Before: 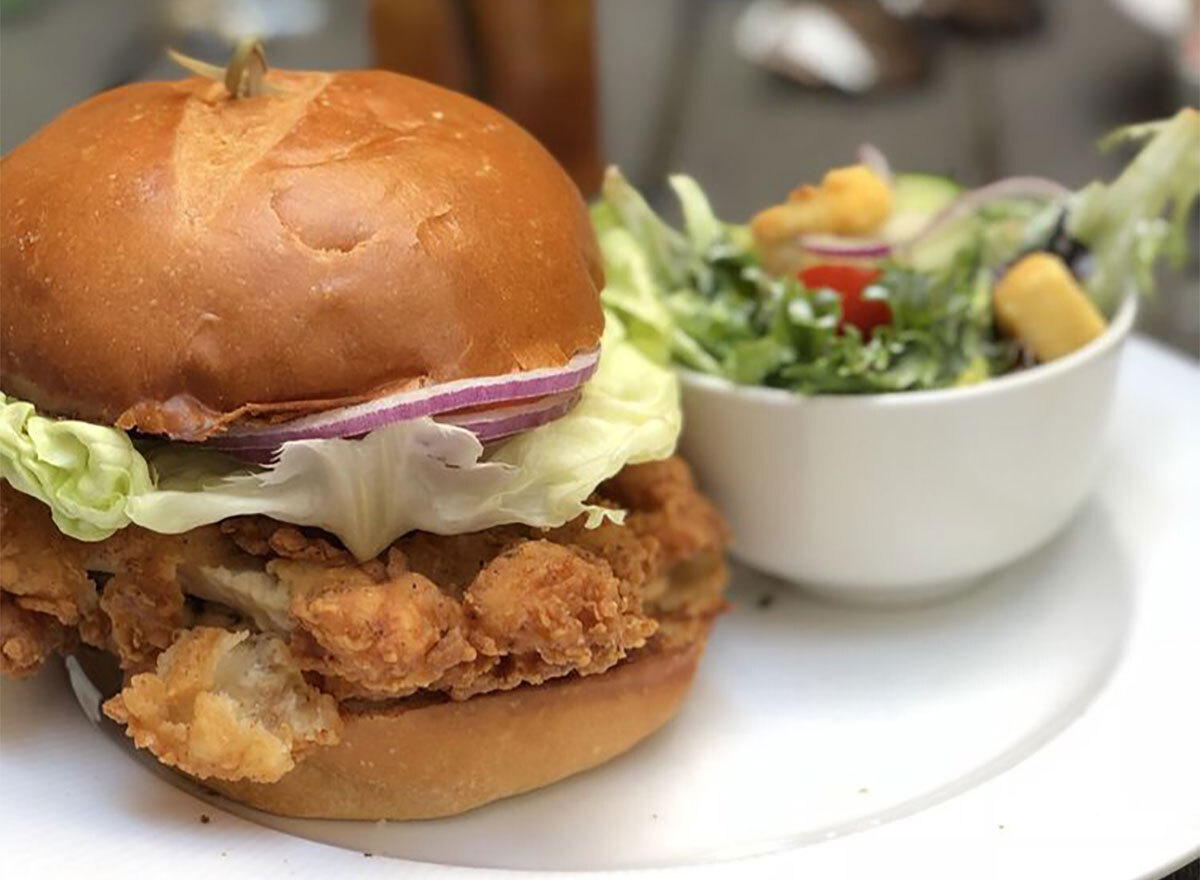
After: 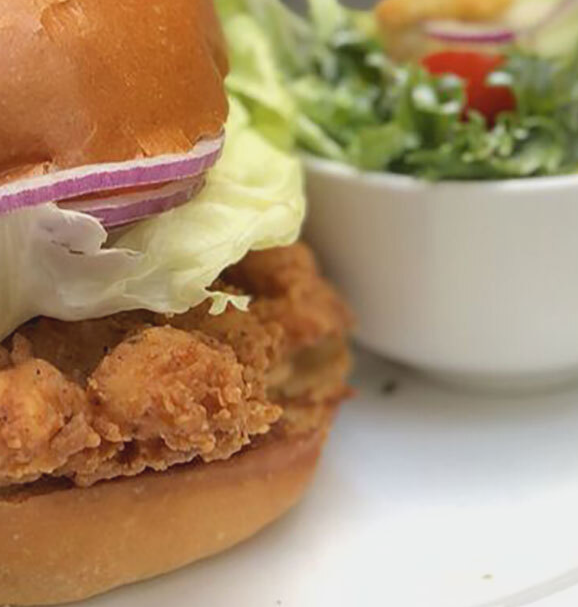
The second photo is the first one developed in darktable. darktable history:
crop: left 31.413%, top 24.395%, right 20.354%, bottom 6.562%
contrast brightness saturation: contrast -0.109
